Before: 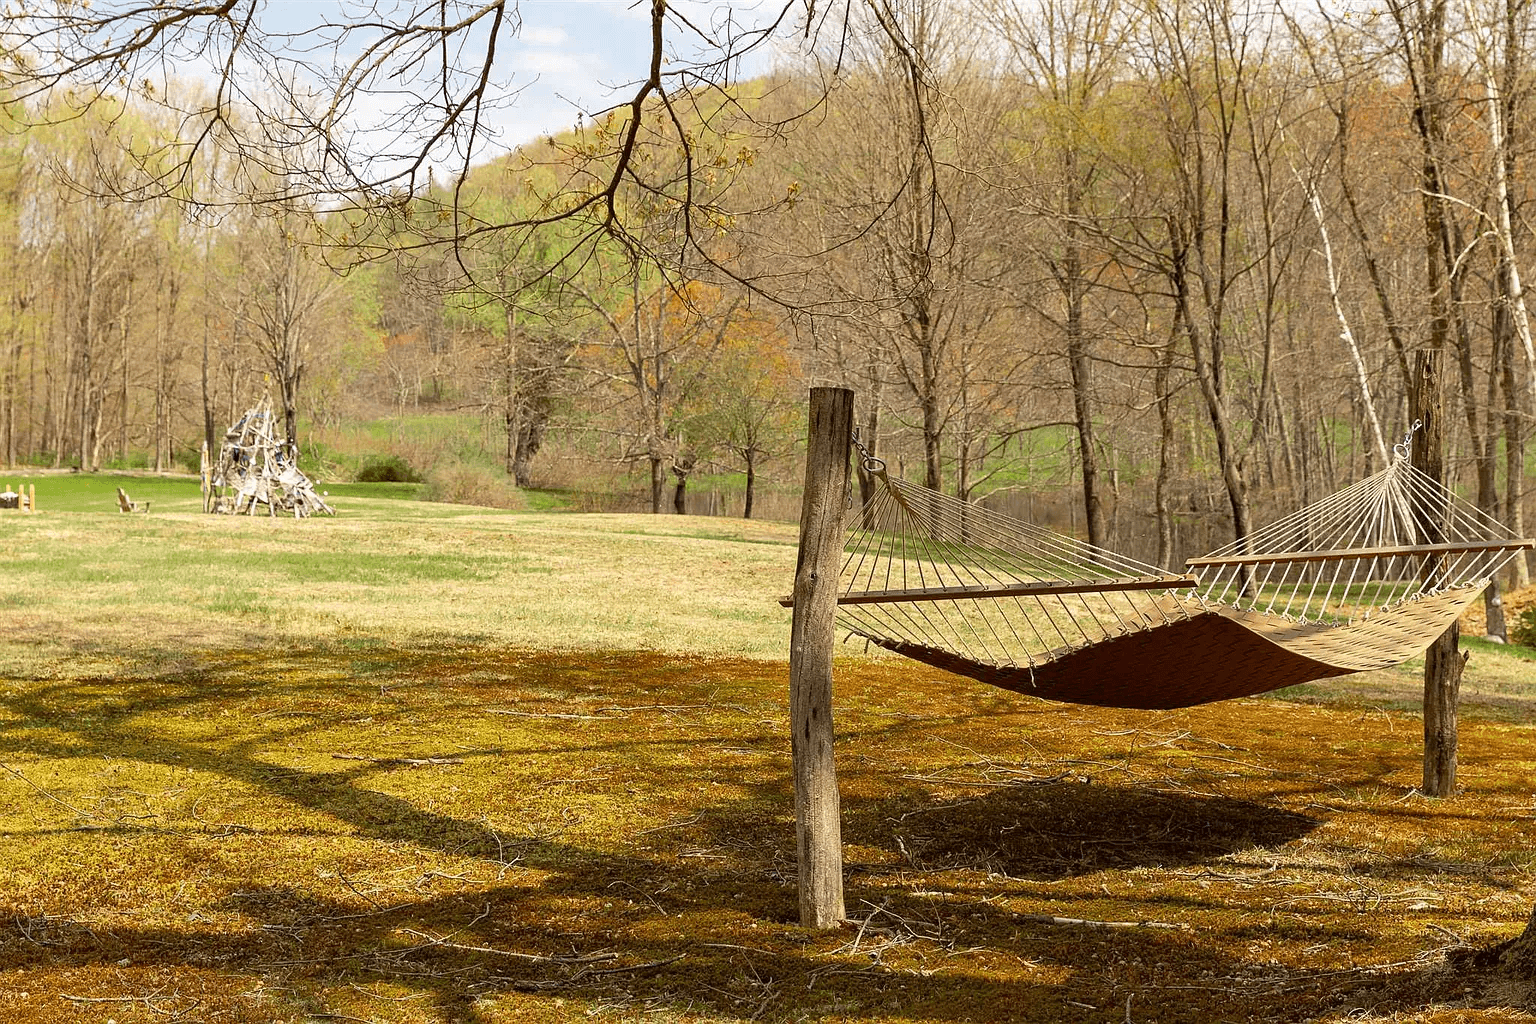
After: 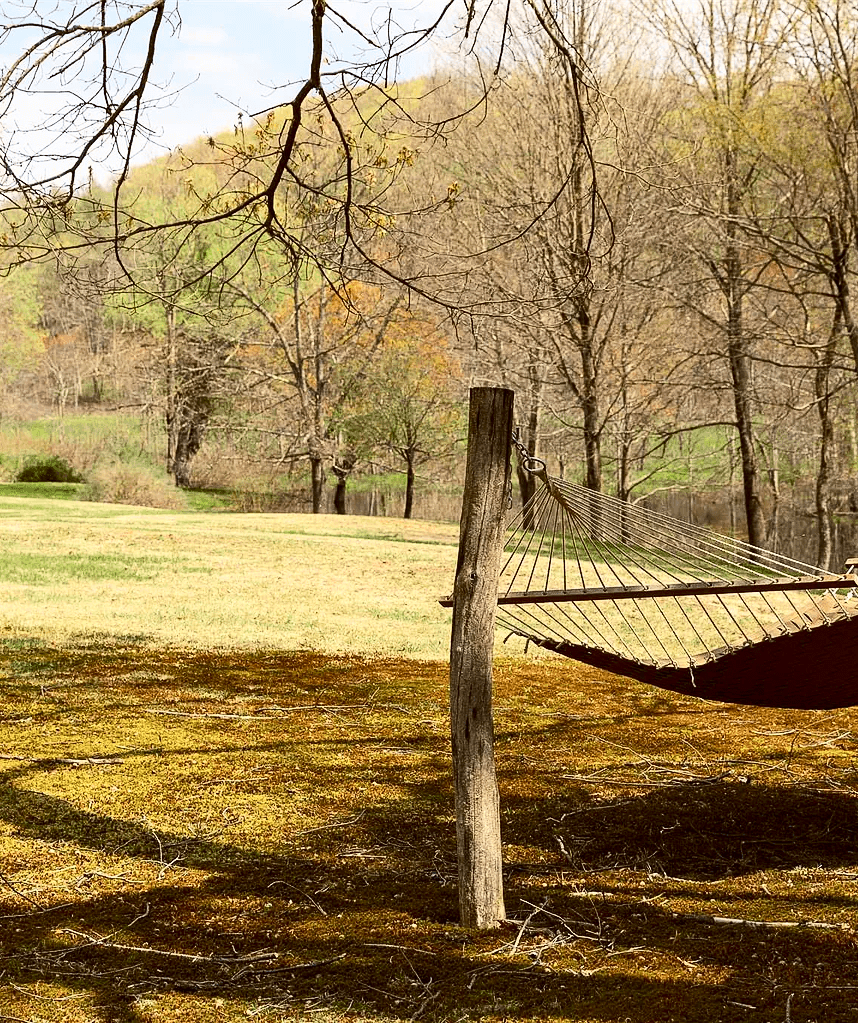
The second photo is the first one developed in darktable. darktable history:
crop: left 22.15%, right 21.978%, bottom 0.006%
contrast brightness saturation: contrast 0.29
